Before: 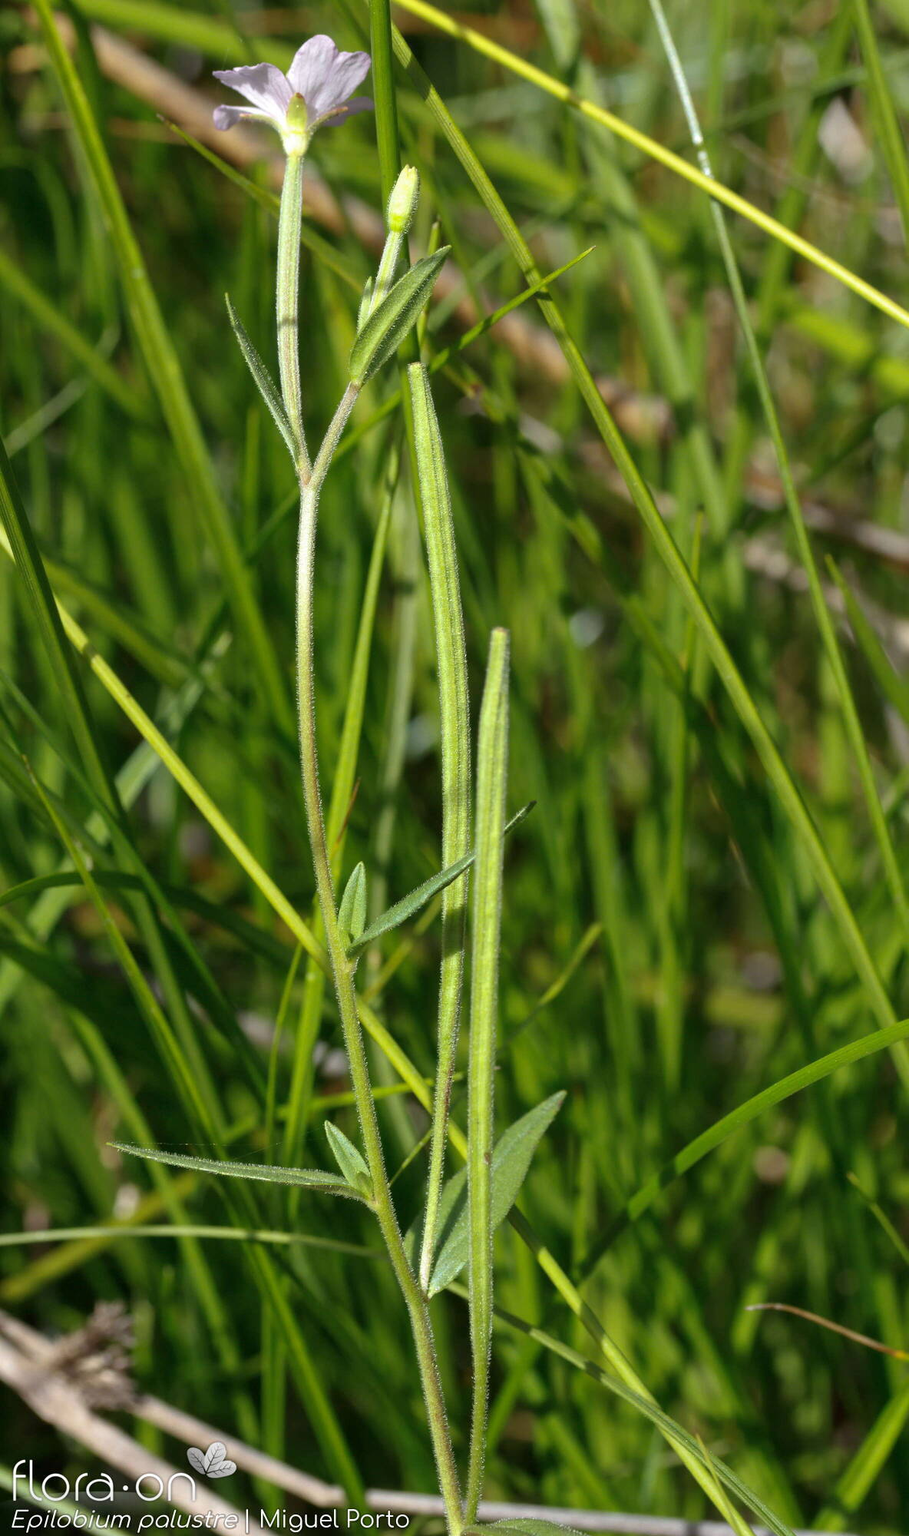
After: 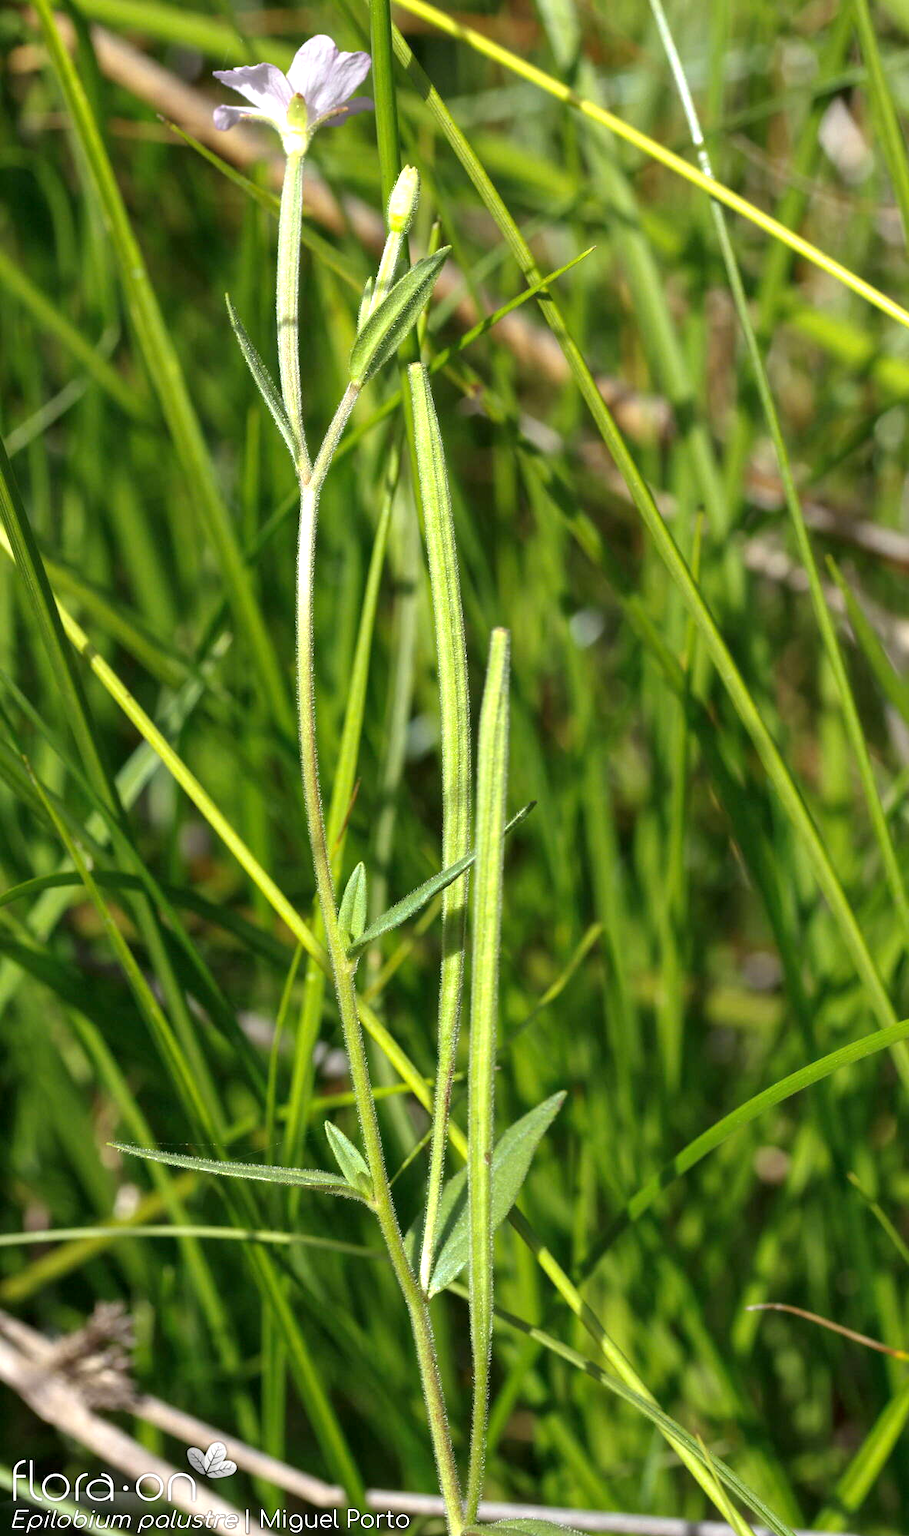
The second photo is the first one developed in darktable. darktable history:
exposure: exposure 0.6 EV, compensate highlight preservation false
local contrast: highlights 61%, shadows 106%, detail 107%, midtone range 0.529
